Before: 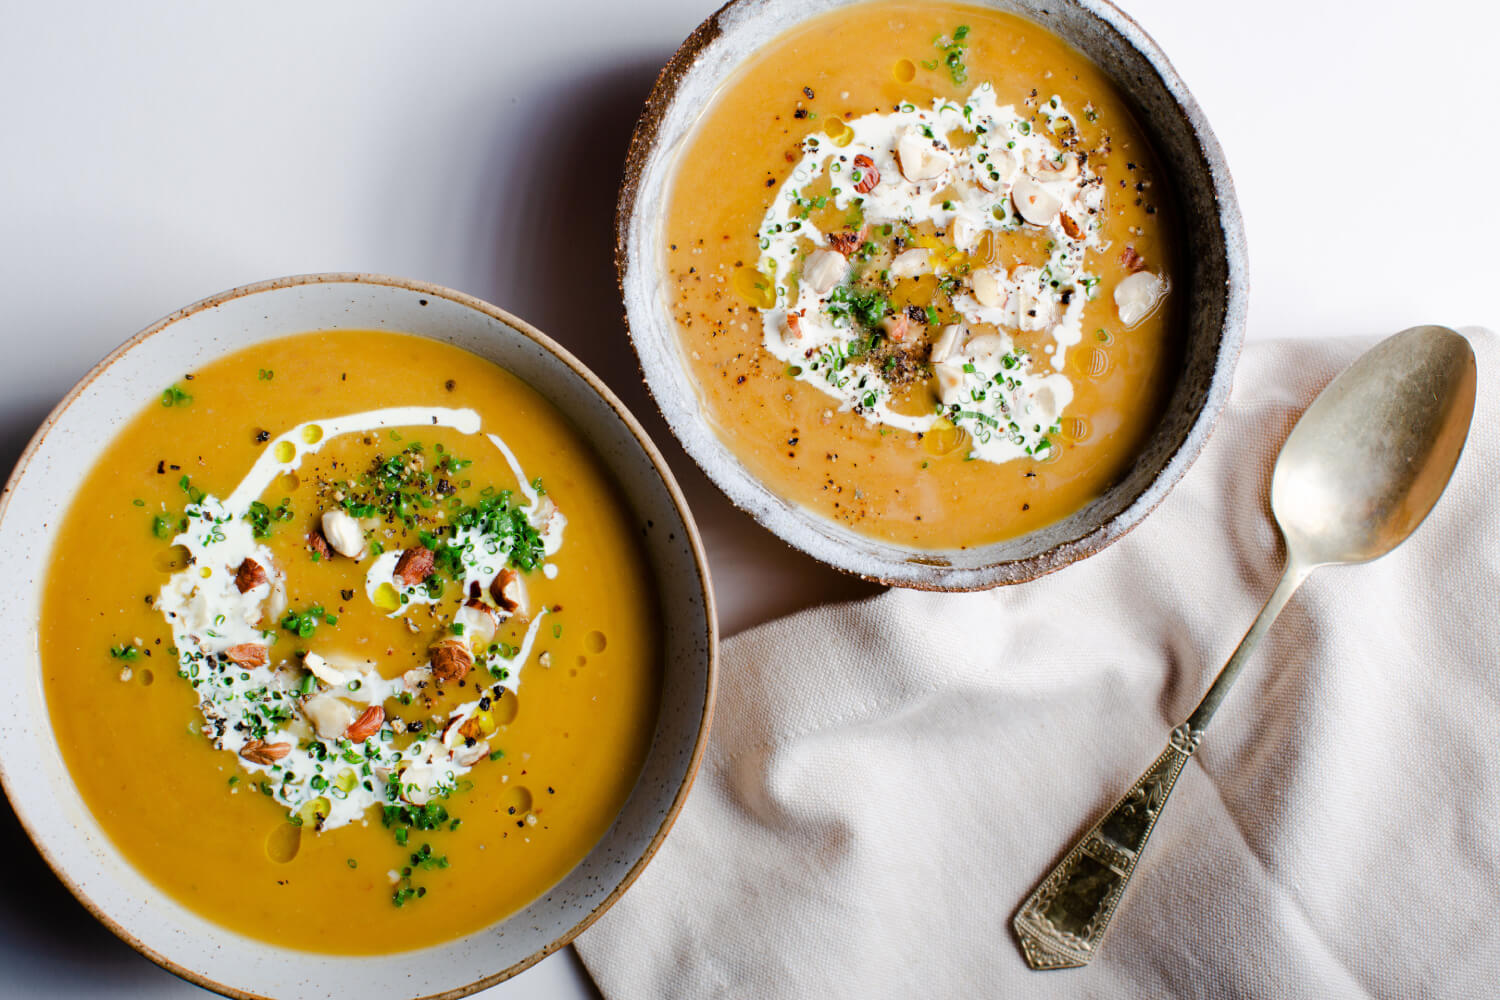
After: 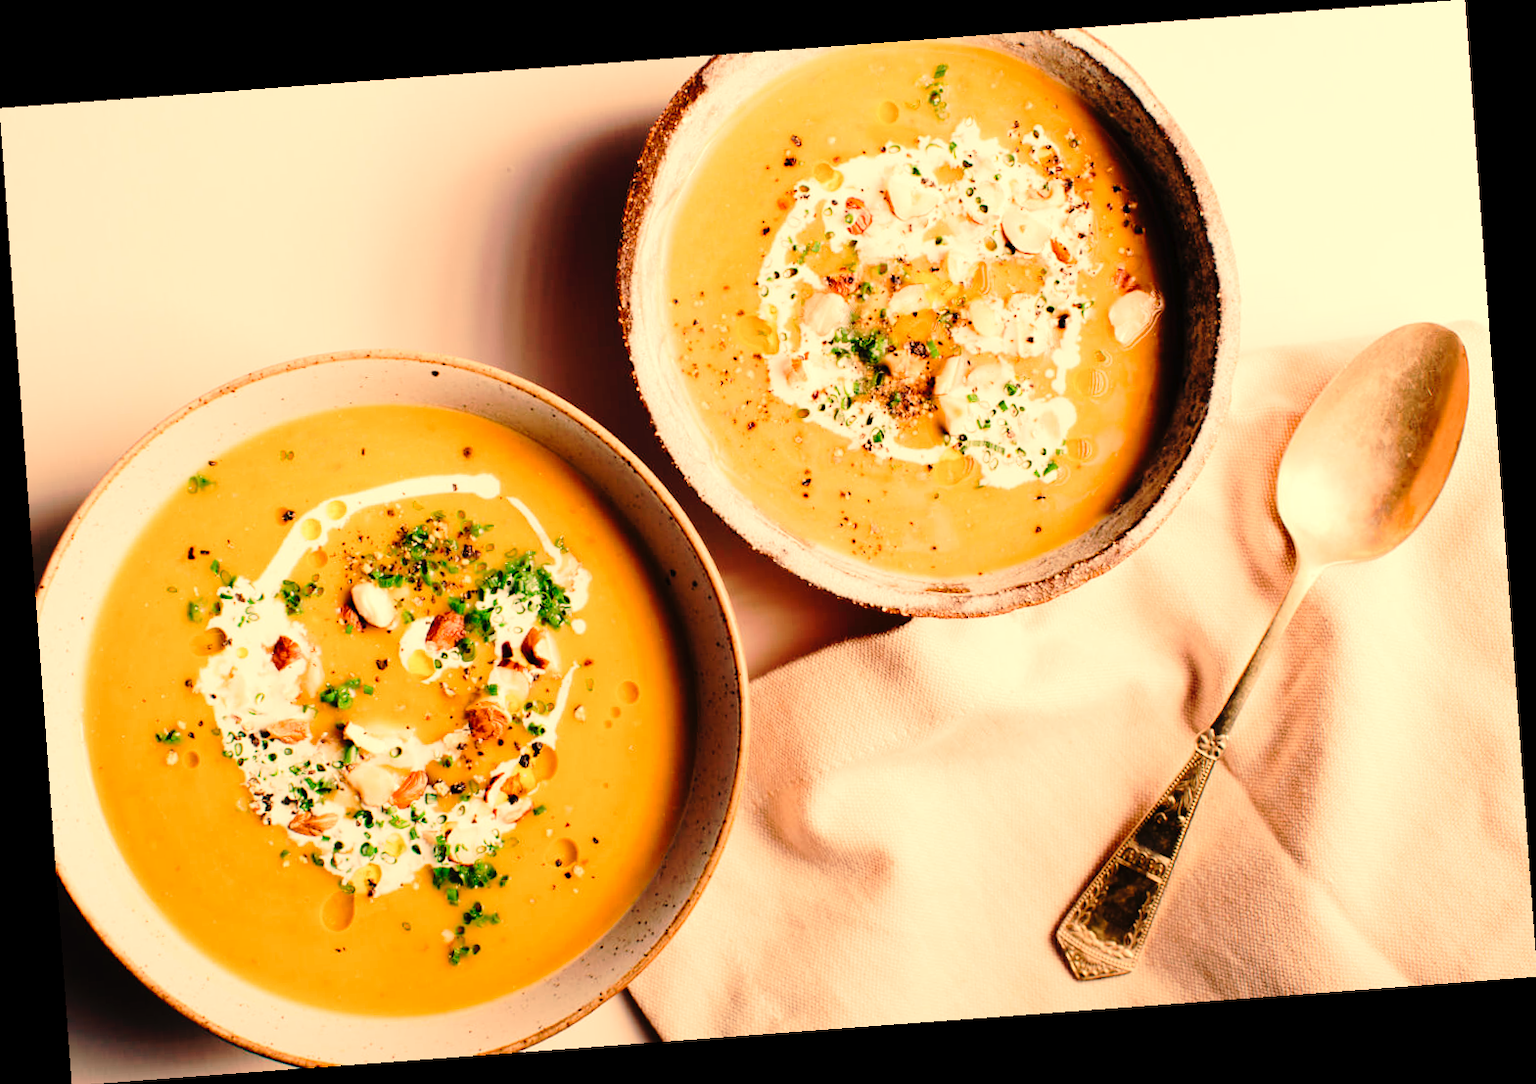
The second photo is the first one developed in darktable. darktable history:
tone curve: curves: ch0 [(0, 0) (0.003, 0.012) (0.011, 0.015) (0.025, 0.023) (0.044, 0.036) (0.069, 0.047) (0.1, 0.062) (0.136, 0.1) (0.177, 0.15) (0.224, 0.219) (0.277, 0.3) (0.335, 0.401) (0.399, 0.49) (0.468, 0.569) (0.543, 0.641) (0.623, 0.73) (0.709, 0.806) (0.801, 0.88) (0.898, 0.939) (1, 1)], preserve colors none
rotate and perspective: rotation -4.25°, automatic cropping off
white balance: red 1.467, blue 0.684
contrast brightness saturation: saturation -0.05
